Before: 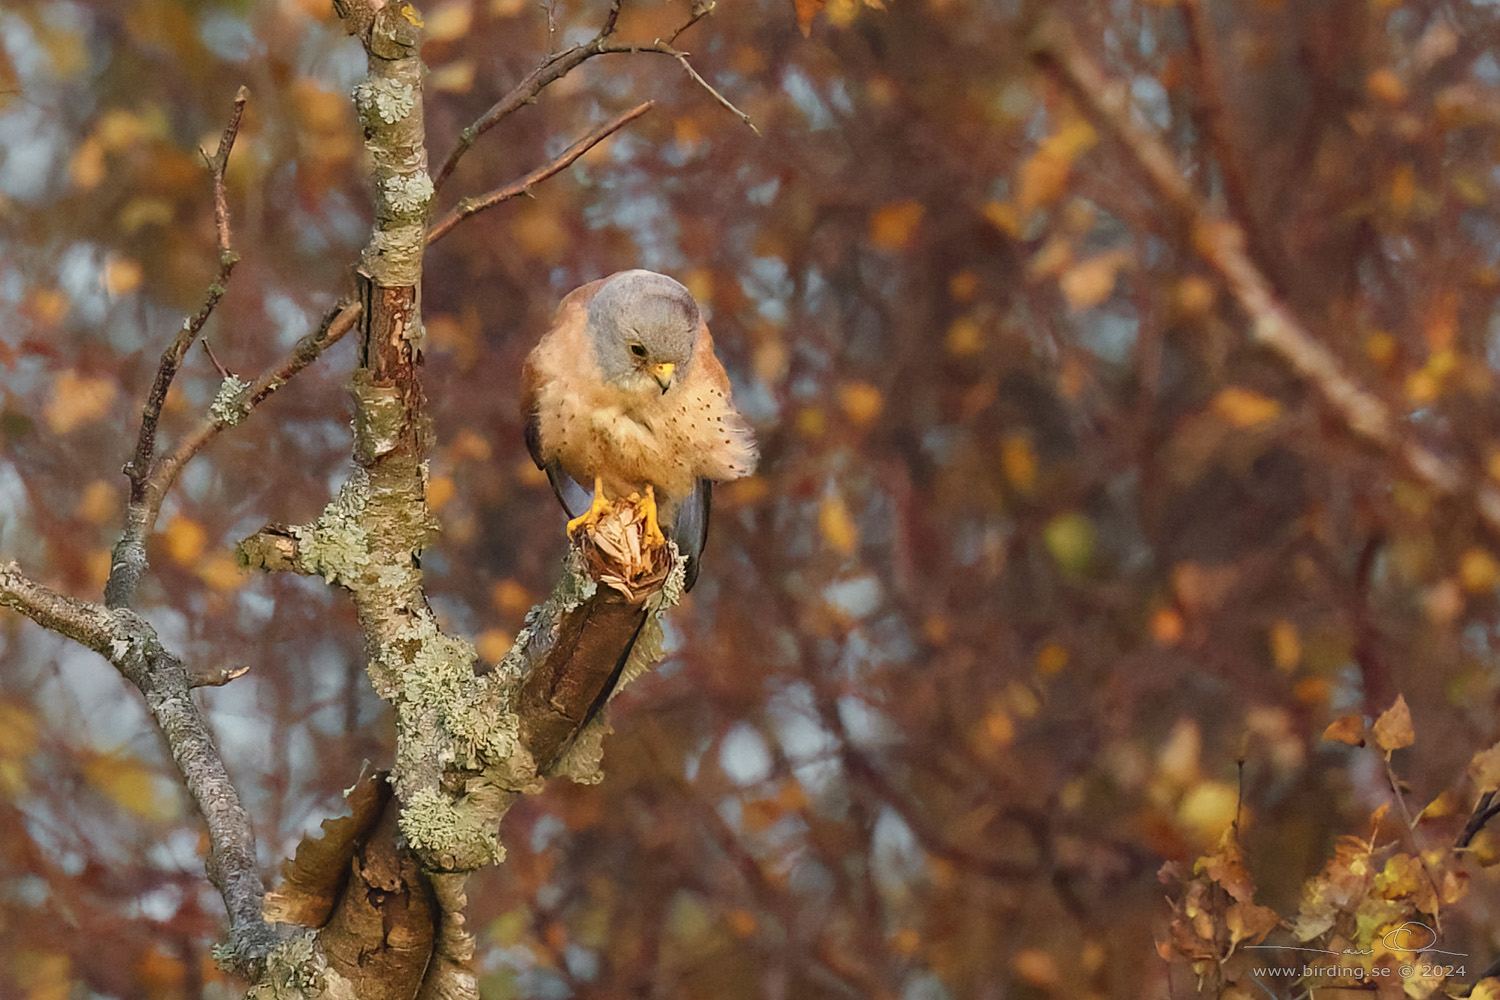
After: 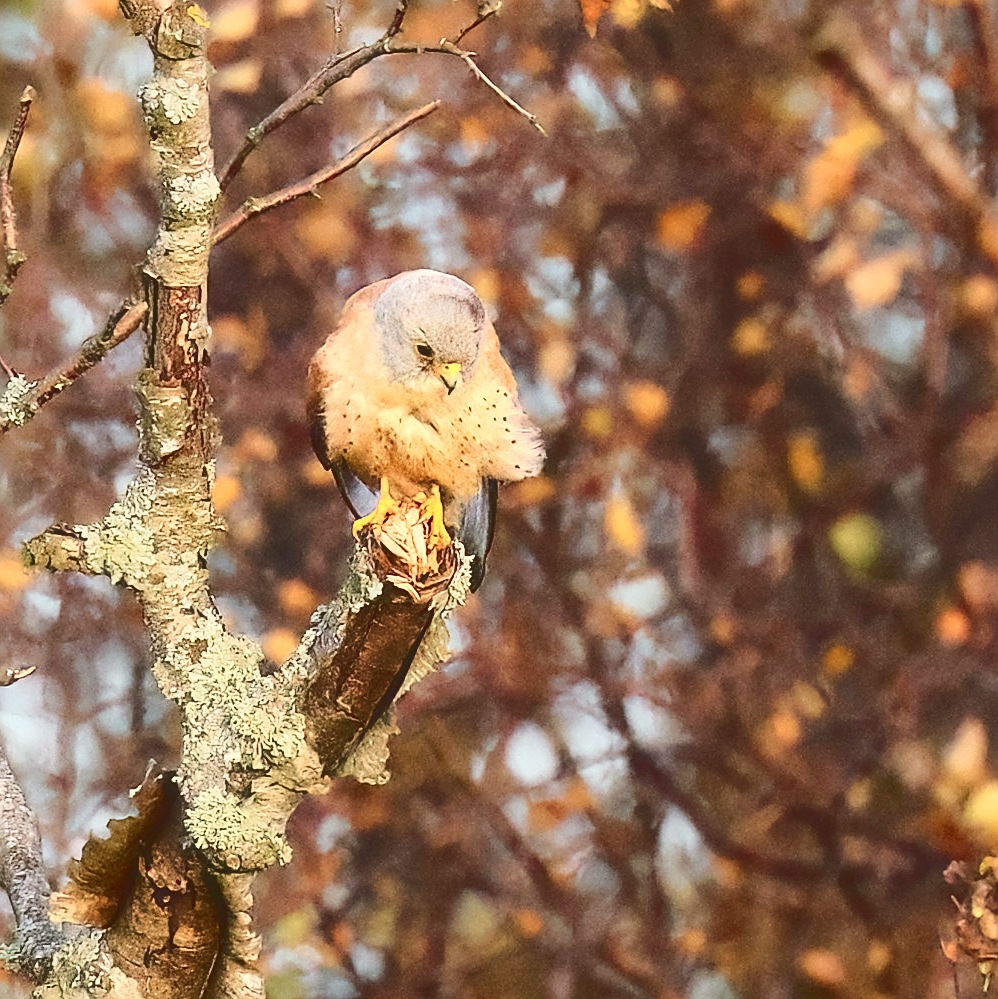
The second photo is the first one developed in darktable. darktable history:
contrast brightness saturation: contrast 0.27
sharpen: on, module defaults
crop and rotate: left 14.327%, right 19.101%
tone curve: curves: ch0 [(0, 0) (0.003, 0.139) (0.011, 0.14) (0.025, 0.138) (0.044, 0.14) (0.069, 0.149) (0.1, 0.161) (0.136, 0.179) (0.177, 0.203) (0.224, 0.245) (0.277, 0.302) (0.335, 0.382) (0.399, 0.461) (0.468, 0.546) (0.543, 0.614) (0.623, 0.687) (0.709, 0.758) (0.801, 0.84) (0.898, 0.912) (1, 1)], color space Lab, linked channels, preserve colors none
exposure: black level correction 0.001, exposure 0.5 EV, compensate exposure bias true, compensate highlight preservation false
haze removal: strength -0.112, compatibility mode true, adaptive false
